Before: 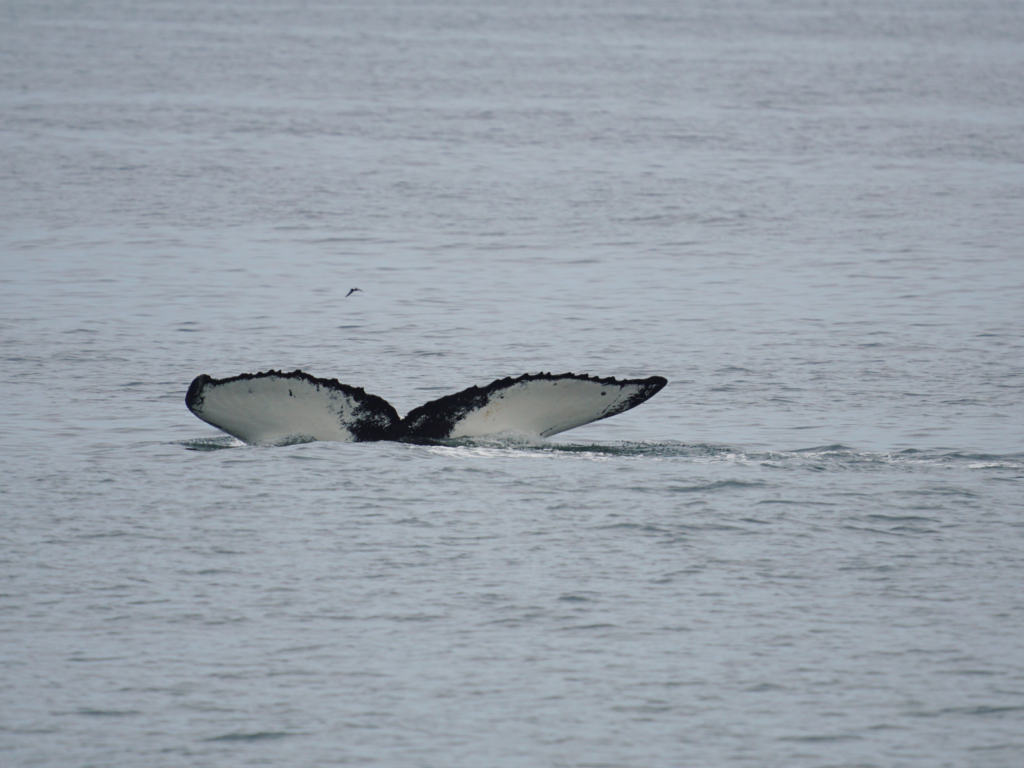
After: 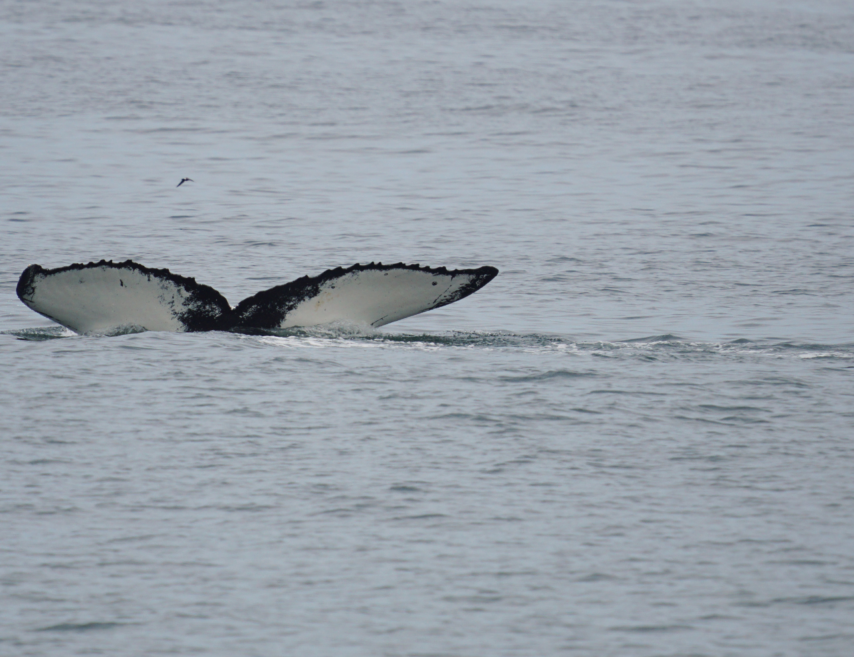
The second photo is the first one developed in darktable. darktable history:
crop: left 16.518%, top 14.425%
